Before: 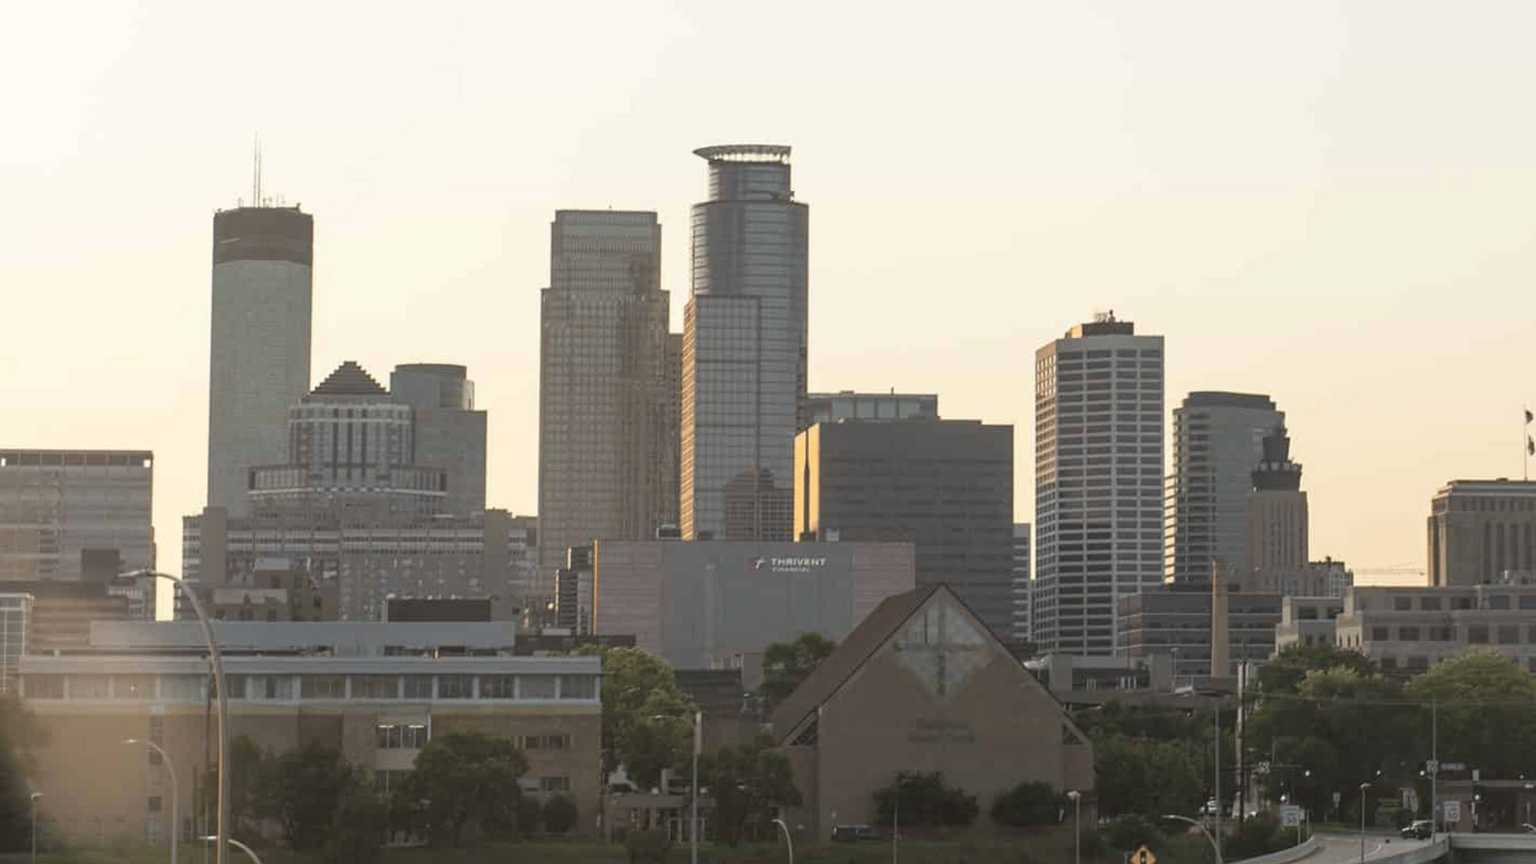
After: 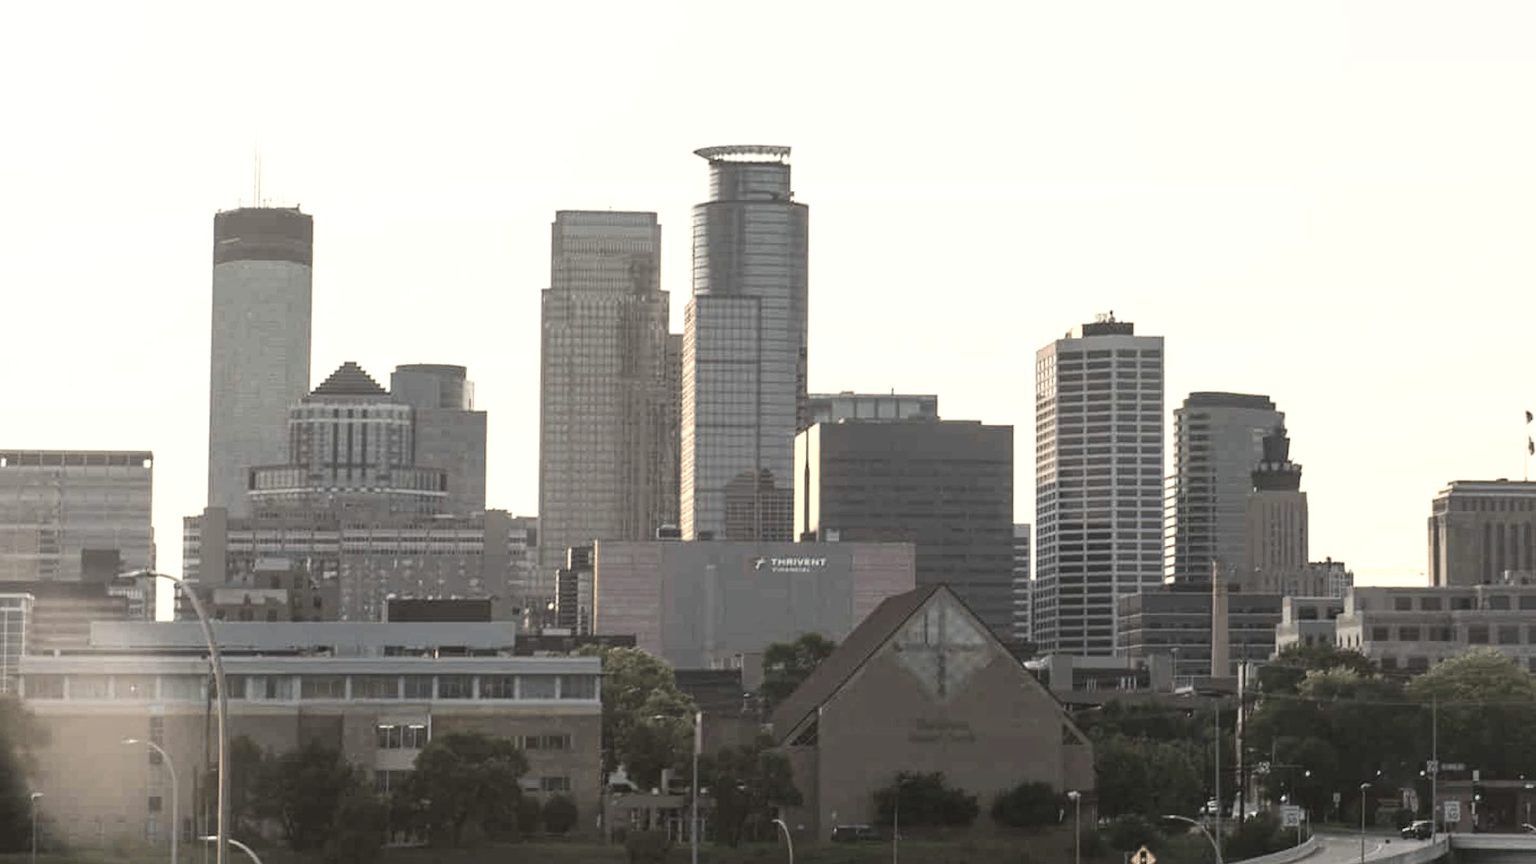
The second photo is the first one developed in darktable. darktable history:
color zones: curves: ch0 [(0, 0.6) (0.129, 0.585) (0.193, 0.596) (0.429, 0.5) (0.571, 0.5) (0.714, 0.5) (0.857, 0.5) (1, 0.6)]; ch1 [(0, 0.453) (0.112, 0.245) (0.213, 0.252) (0.429, 0.233) (0.571, 0.231) (0.683, 0.242) (0.857, 0.296) (1, 0.453)]
contrast brightness saturation: contrast 0.231, brightness 0.104, saturation 0.291
